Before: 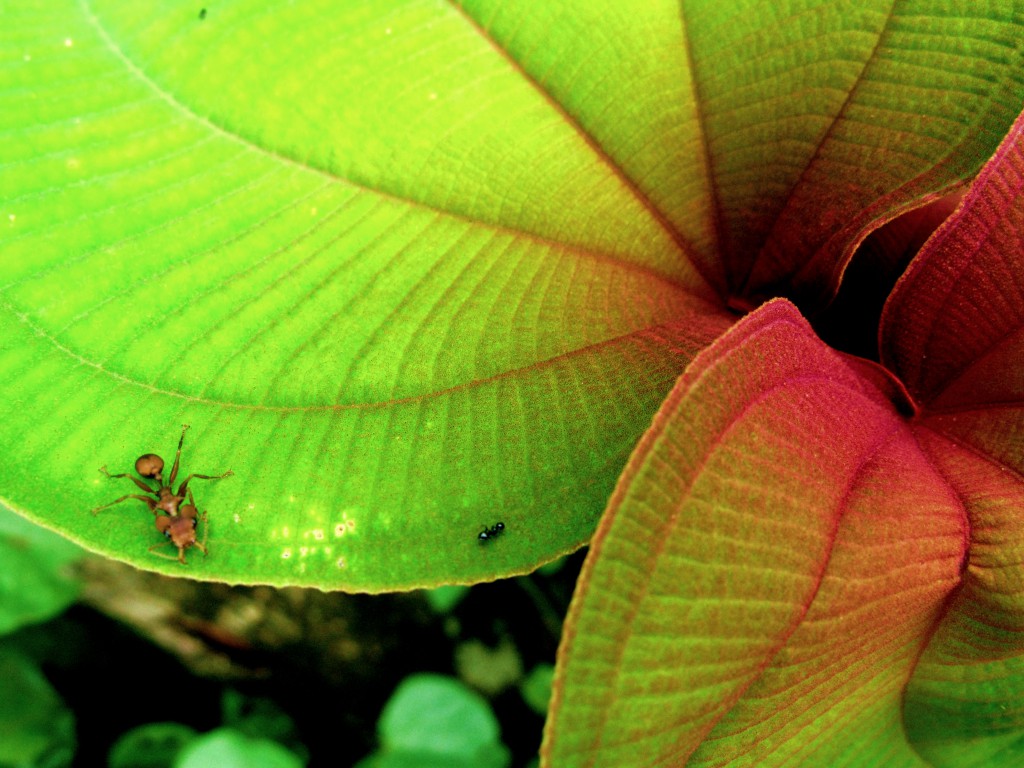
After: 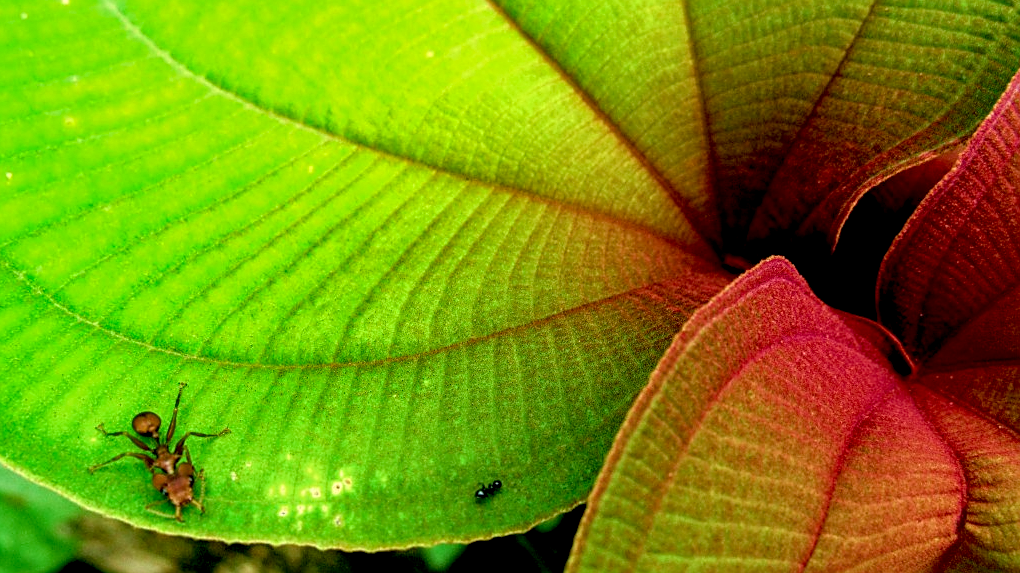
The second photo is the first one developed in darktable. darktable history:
local contrast: on, module defaults
sharpen: on, module defaults
crop: left 0.321%, top 5.54%, bottom 19.791%
exposure: black level correction 0.009, compensate highlight preservation false
shadows and highlights: shadows 23.16, highlights -48.36, soften with gaussian
